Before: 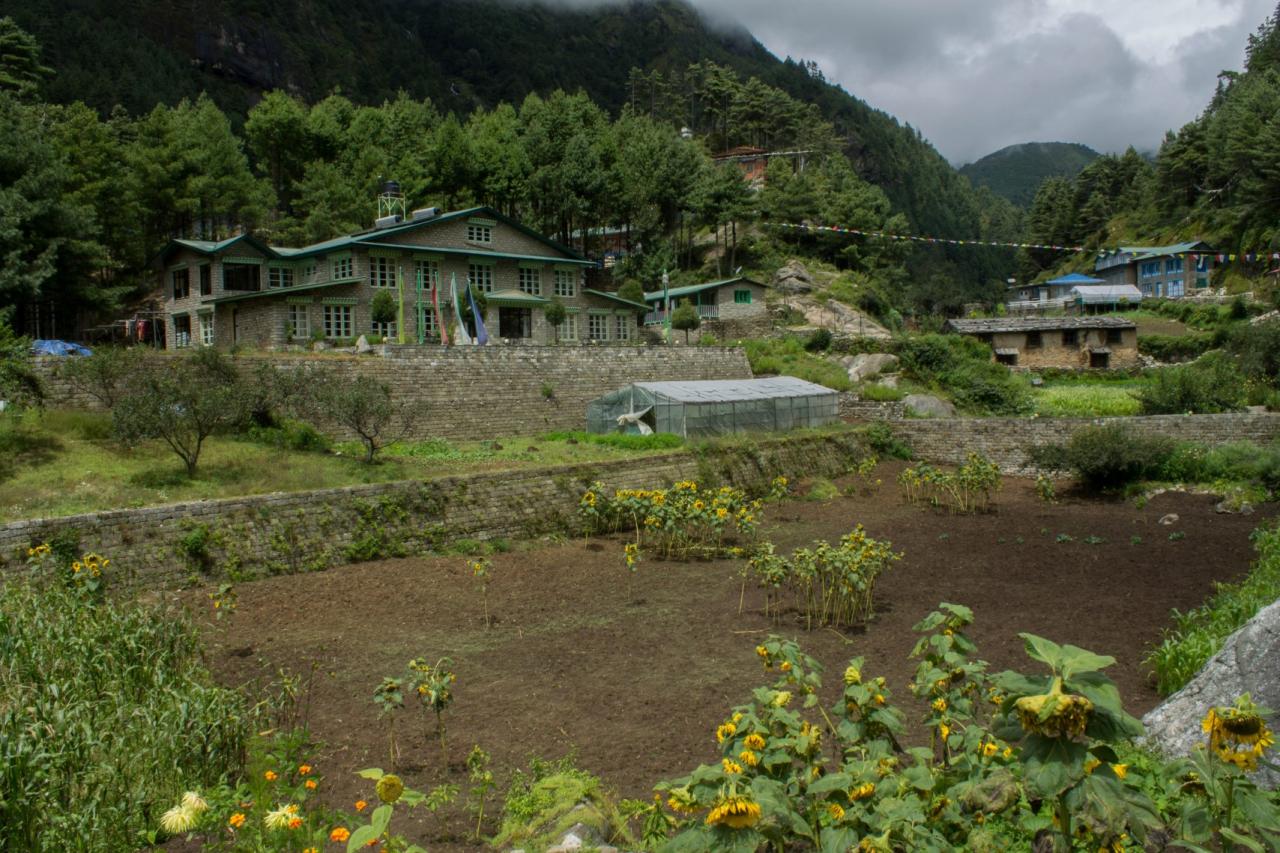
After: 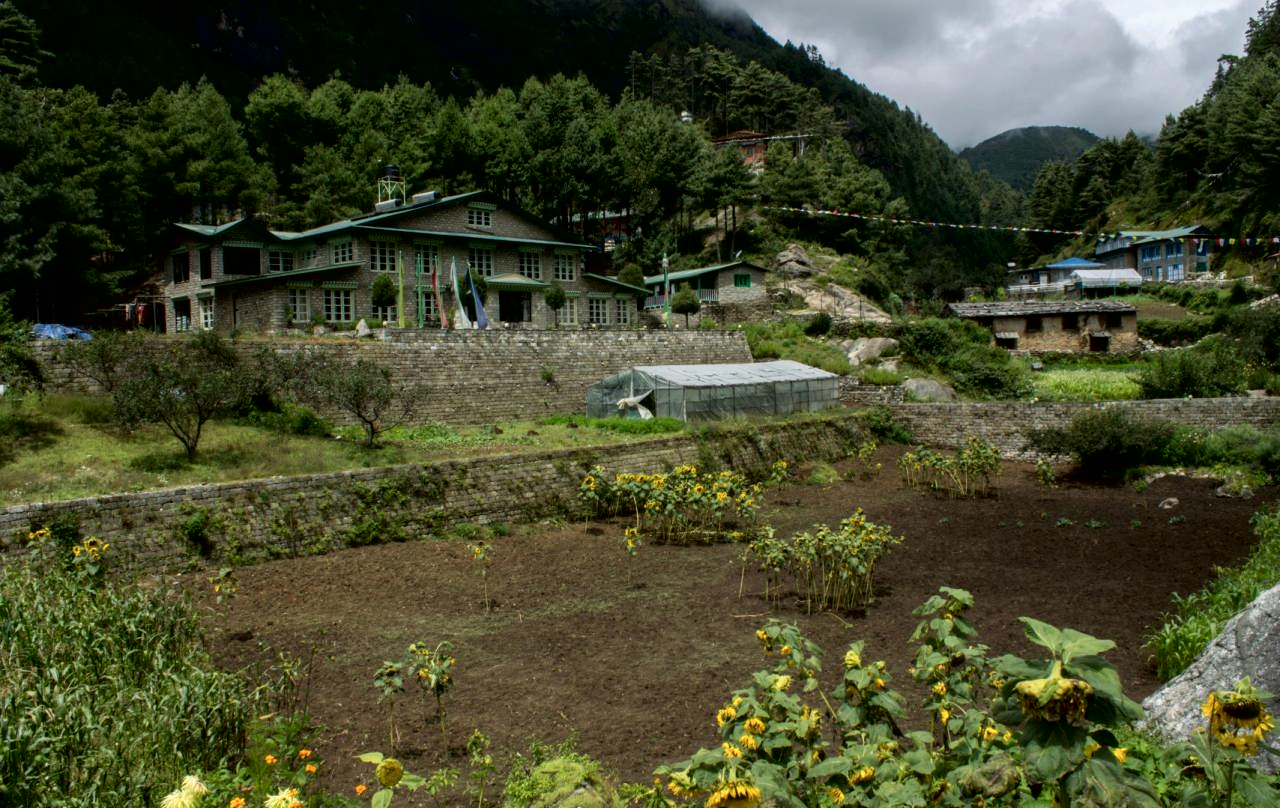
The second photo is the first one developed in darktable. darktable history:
tone curve: curves: ch0 [(0, 0) (0.003, 0) (0.011, 0.001) (0.025, 0.002) (0.044, 0.004) (0.069, 0.006) (0.1, 0.009) (0.136, 0.03) (0.177, 0.076) (0.224, 0.13) (0.277, 0.202) (0.335, 0.28) (0.399, 0.367) (0.468, 0.46) (0.543, 0.562) (0.623, 0.67) (0.709, 0.787) (0.801, 0.889) (0.898, 0.972) (1, 1)], color space Lab, independent channels, preserve colors none
crop and rotate: top 2.028%, bottom 3.137%
